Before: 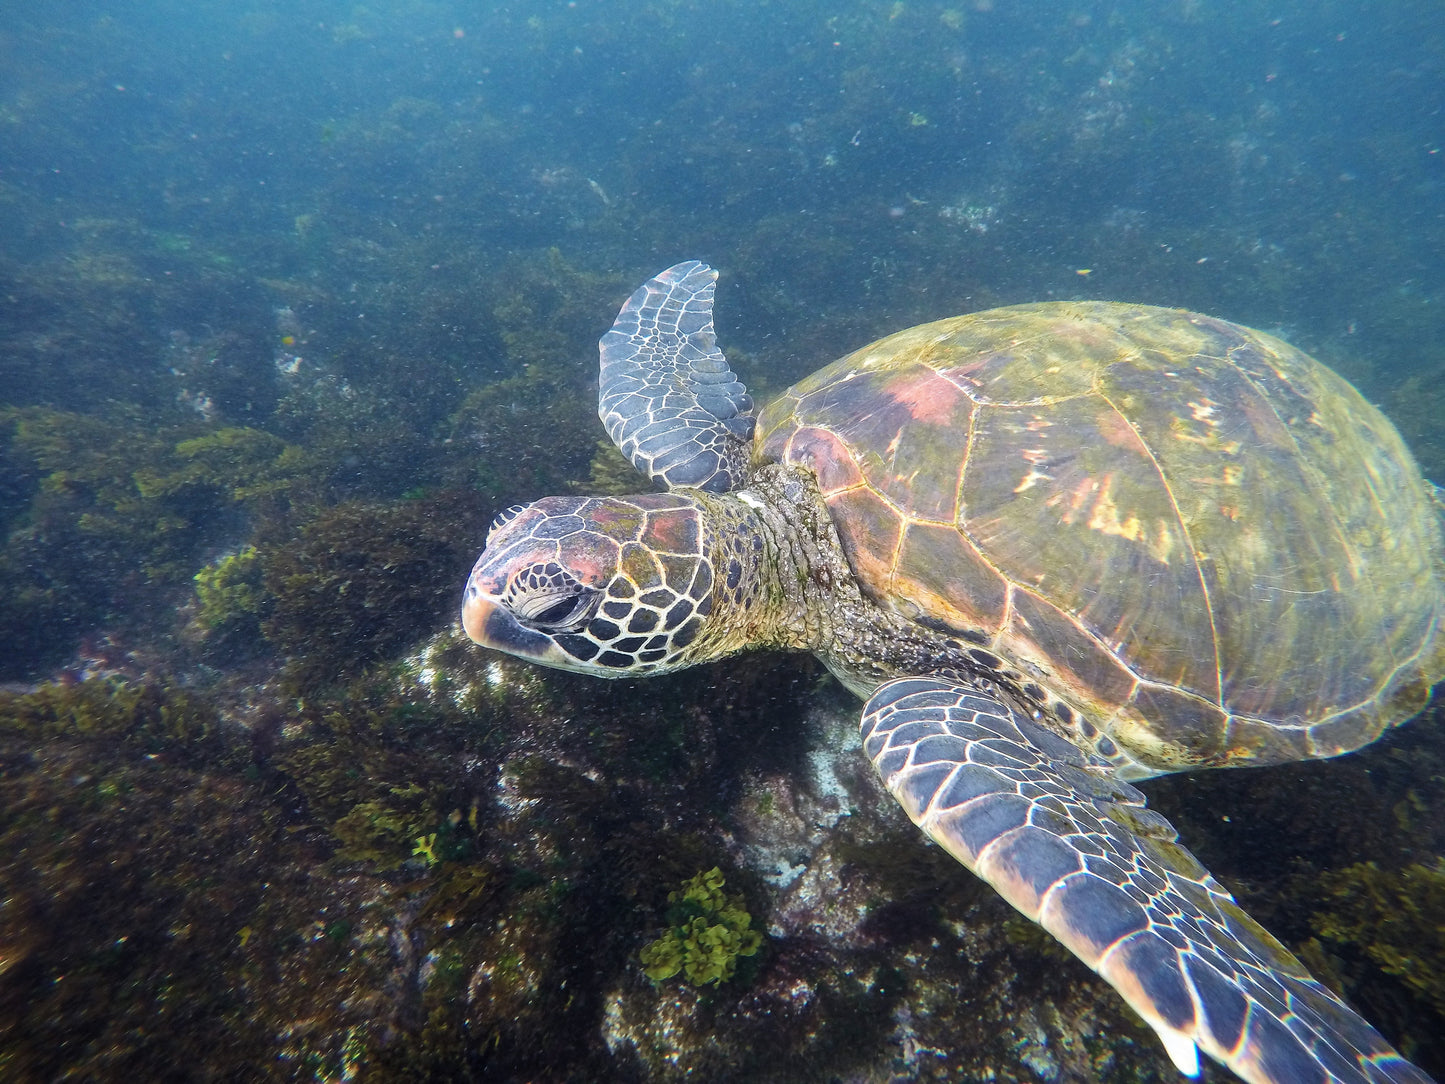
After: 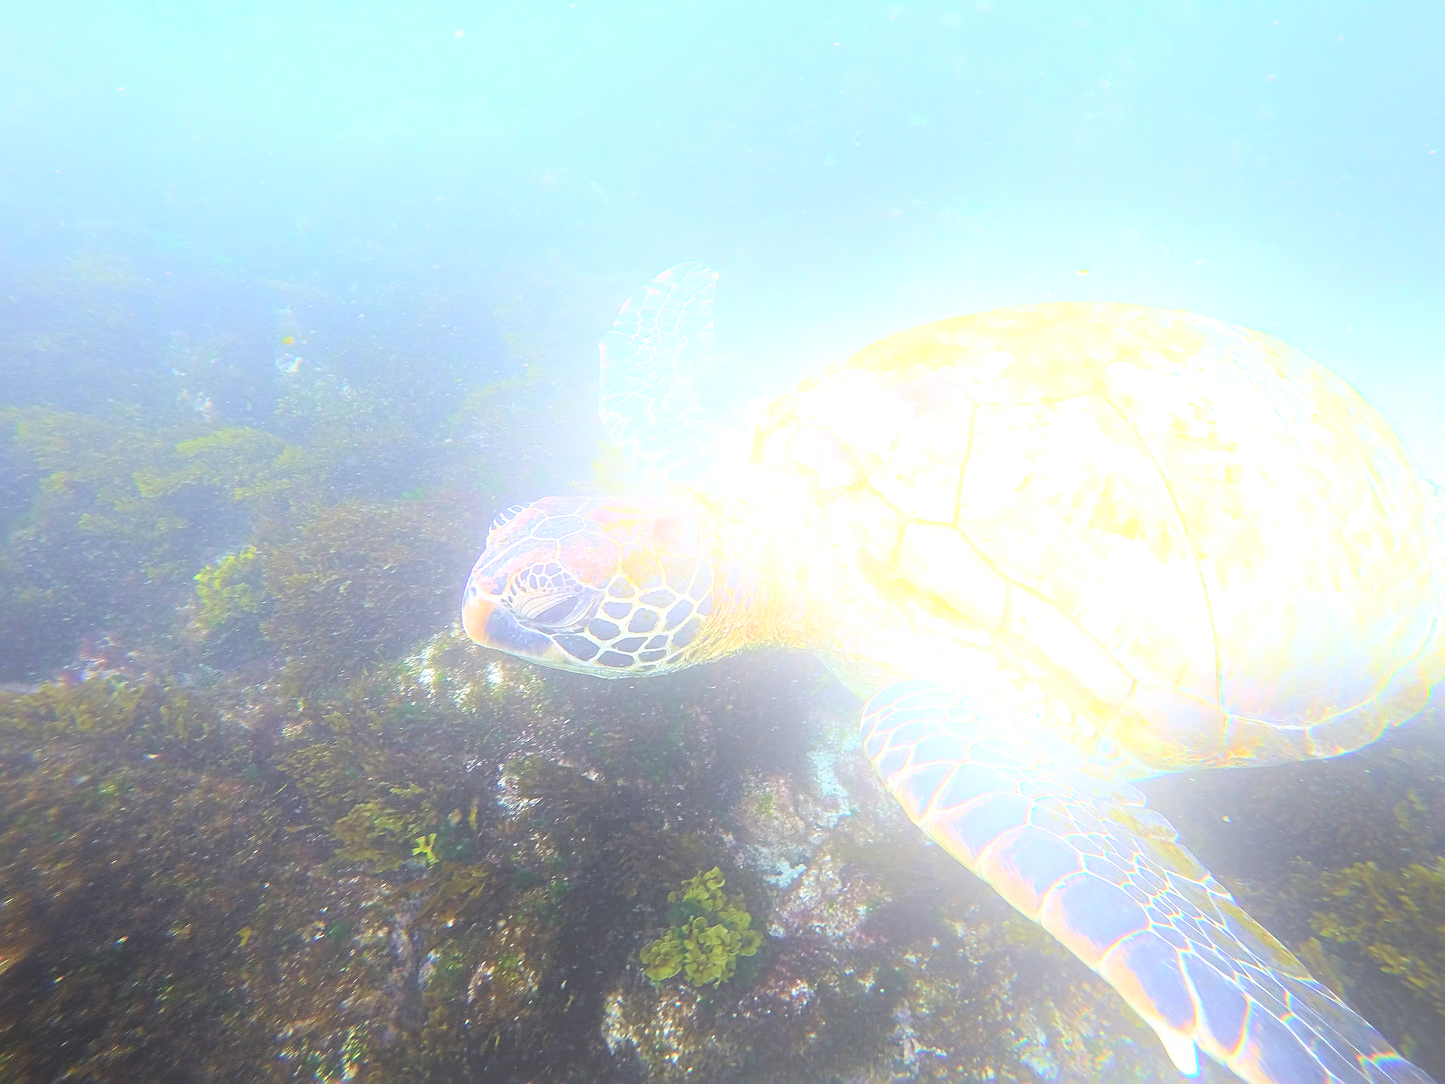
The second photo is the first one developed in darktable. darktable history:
bloom: size 25%, threshold 5%, strength 90%
sharpen: on, module defaults
